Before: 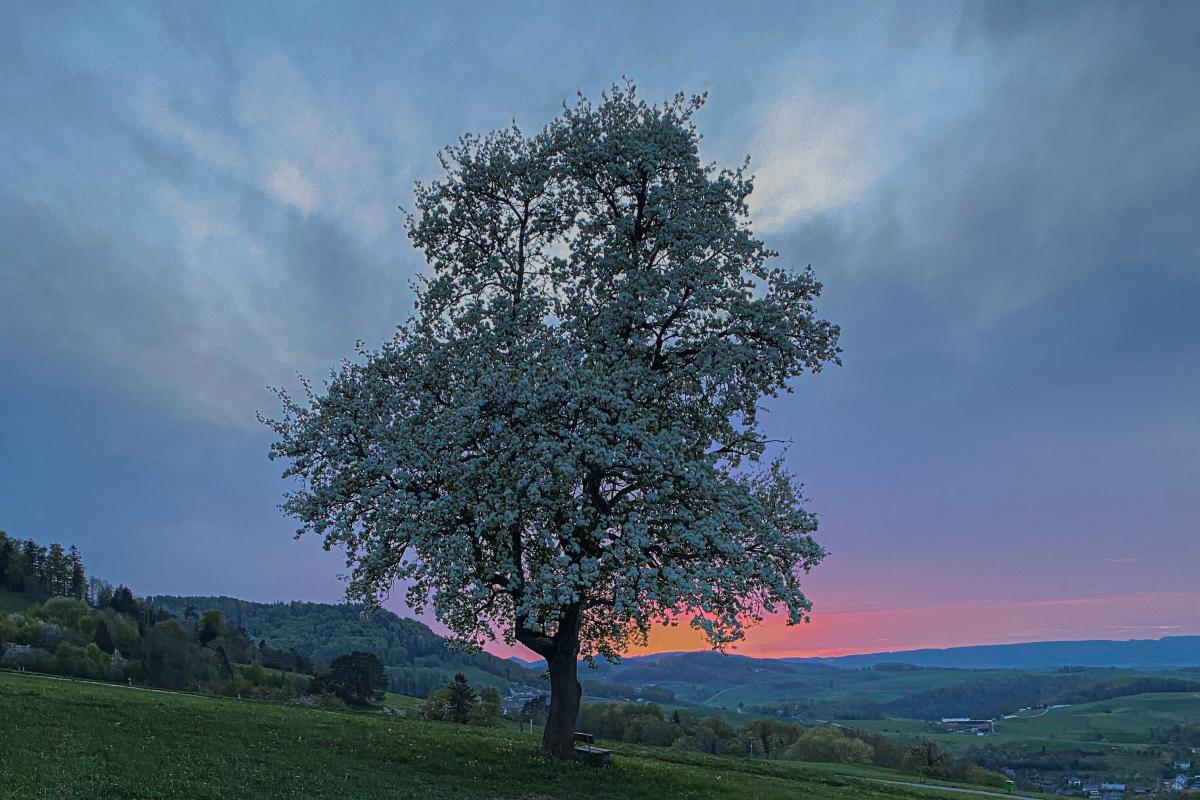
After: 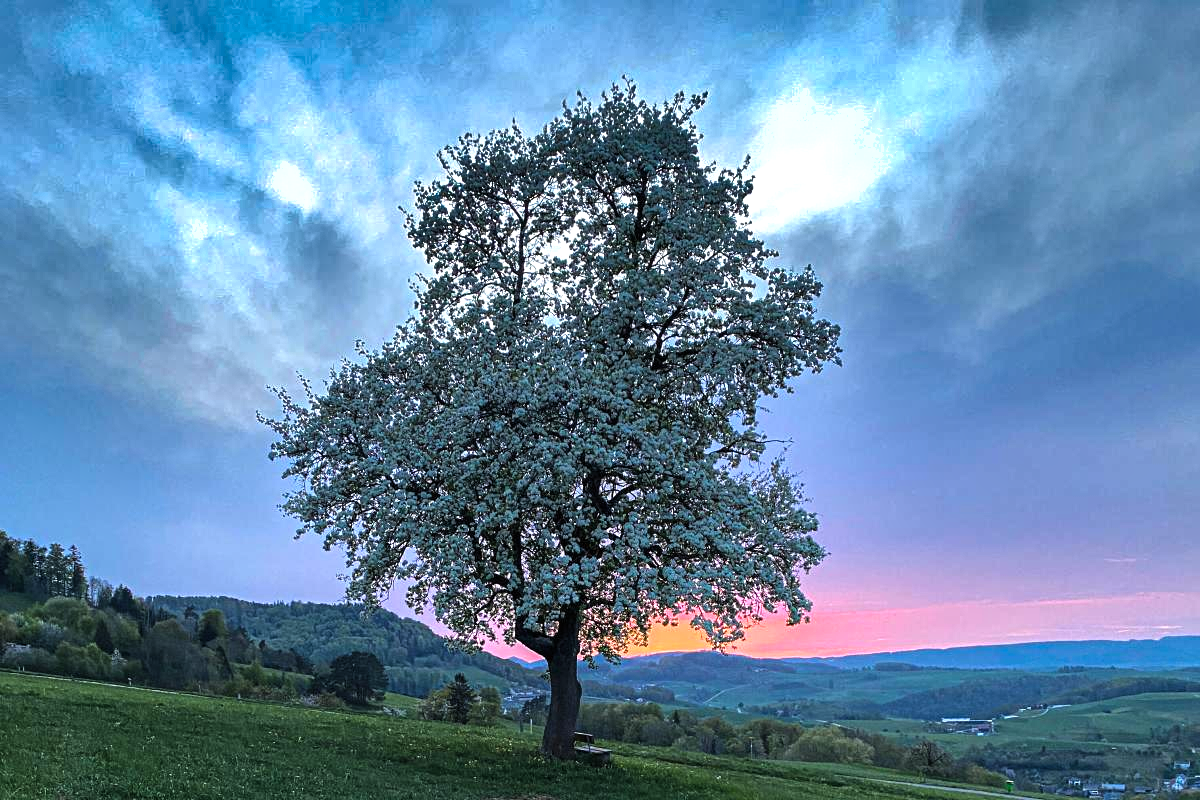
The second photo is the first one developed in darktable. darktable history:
shadows and highlights: shadows 24.26, highlights -78.59, soften with gaussian
levels: levels [0.012, 0.367, 0.697]
